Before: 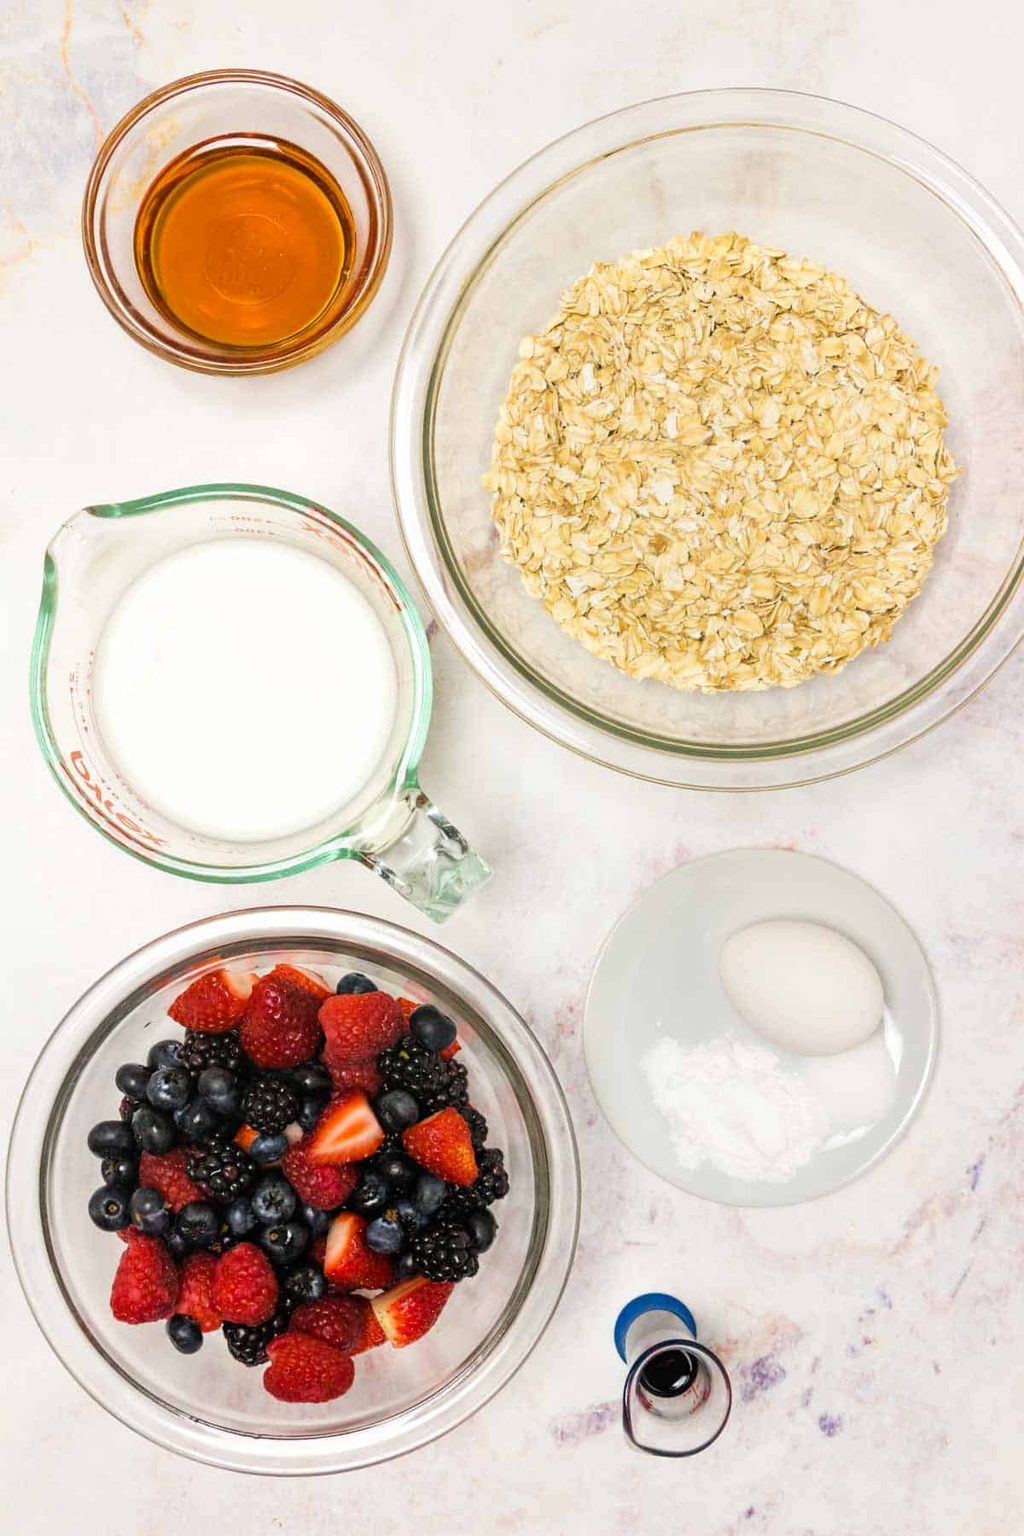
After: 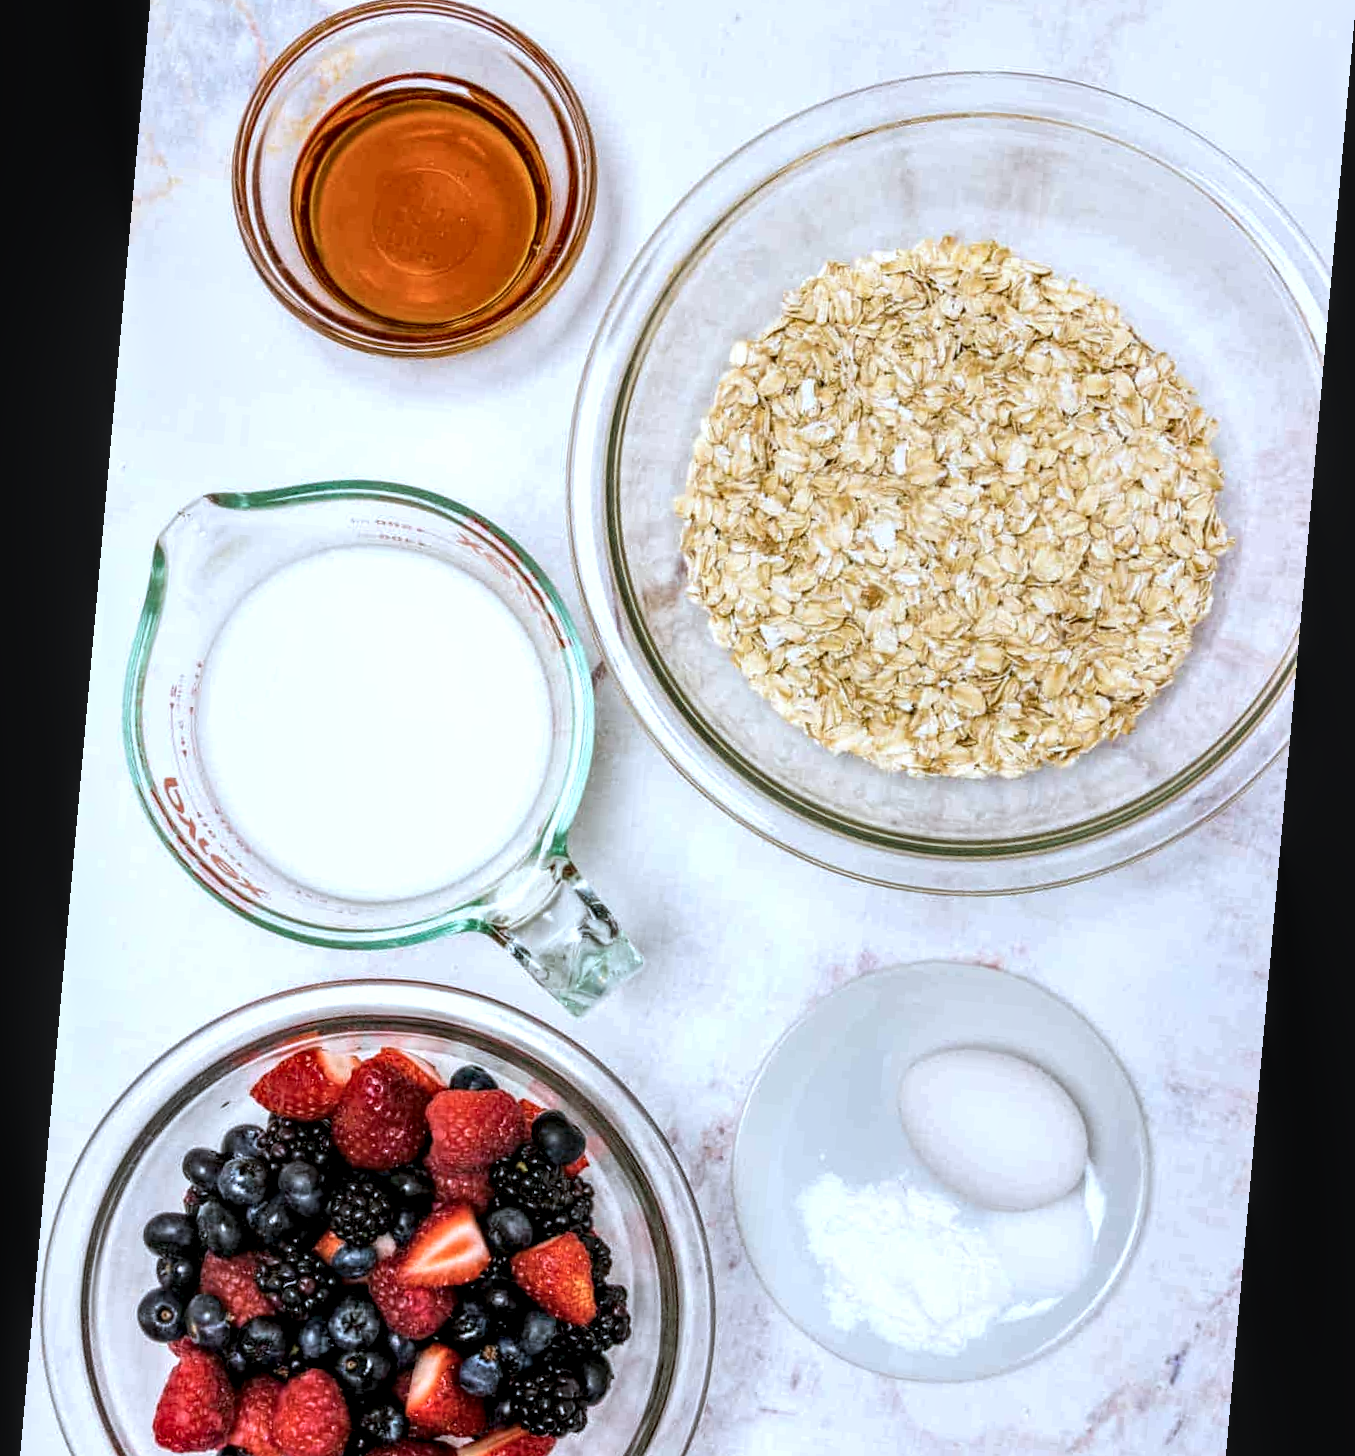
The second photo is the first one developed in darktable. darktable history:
rotate and perspective: rotation 5.12°, automatic cropping off
crop: top 5.667%, bottom 17.637%
color correction: highlights a* -2.24, highlights b* -18.1
local contrast: highlights 79%, shadows 56%, detail 175%, midtone range 0.428
